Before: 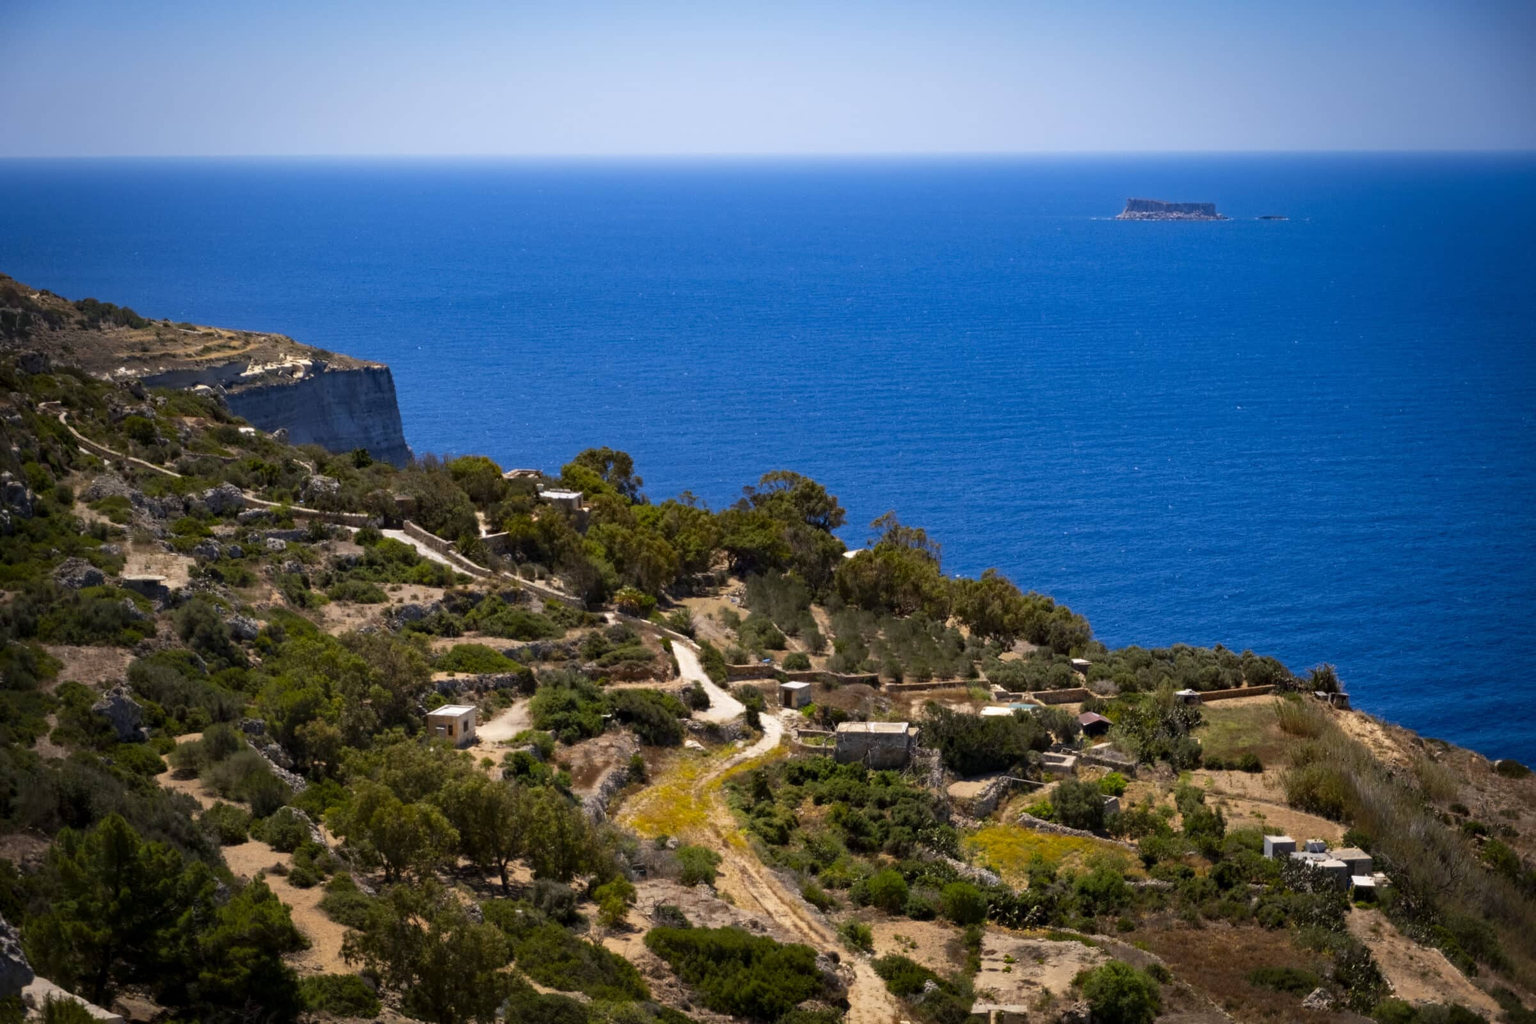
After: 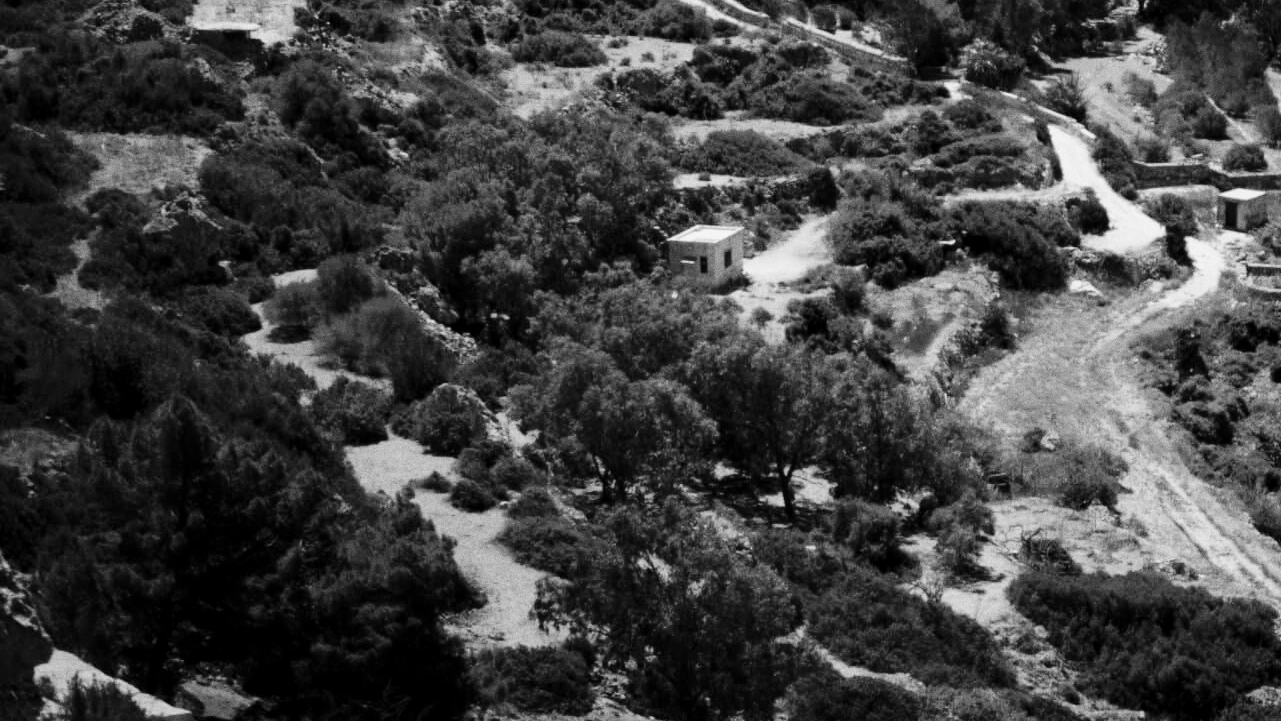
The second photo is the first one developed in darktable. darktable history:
crop and rotate: top 54.778%, right 46.61%, bottom 0.159%
grain: coarseness 0.09 ISO
color balance rgb: shadows lift › chroma 1%, shadows lift › hue 113°, highlights gain › chroma 0.2%, highlights gain › hue 333°, perceptual saturation grading › global saturation 20%, perceptual saturation grading › highlights -25%, perceptual saturation grading › shadows 25%, contrast -10%
sharpen: radius 2.883, amount 0.868, threshold 47.523
base curve: curves: ch0 [(0, 0) (0.036, 0.025) (0.121, 0.166) (0.206, 0.329) (0.605, 0.79) (1, 1)], preserve colors none
monochrome: a 16.01, b -2.65, highlights 0.52
white balance: red 1.004, blue 1.024
